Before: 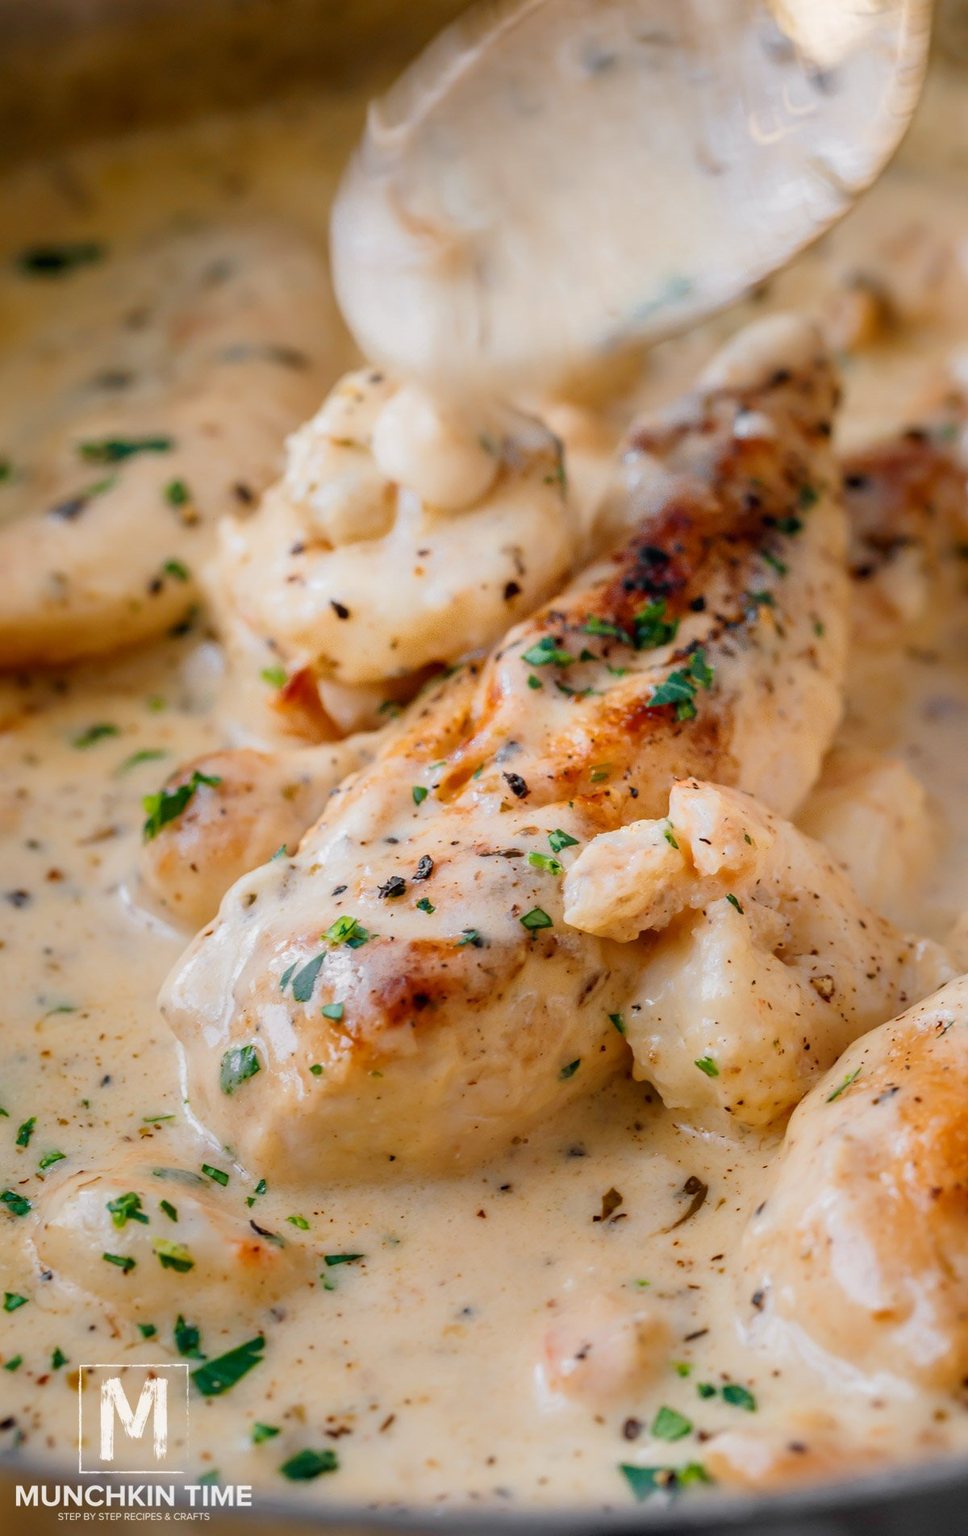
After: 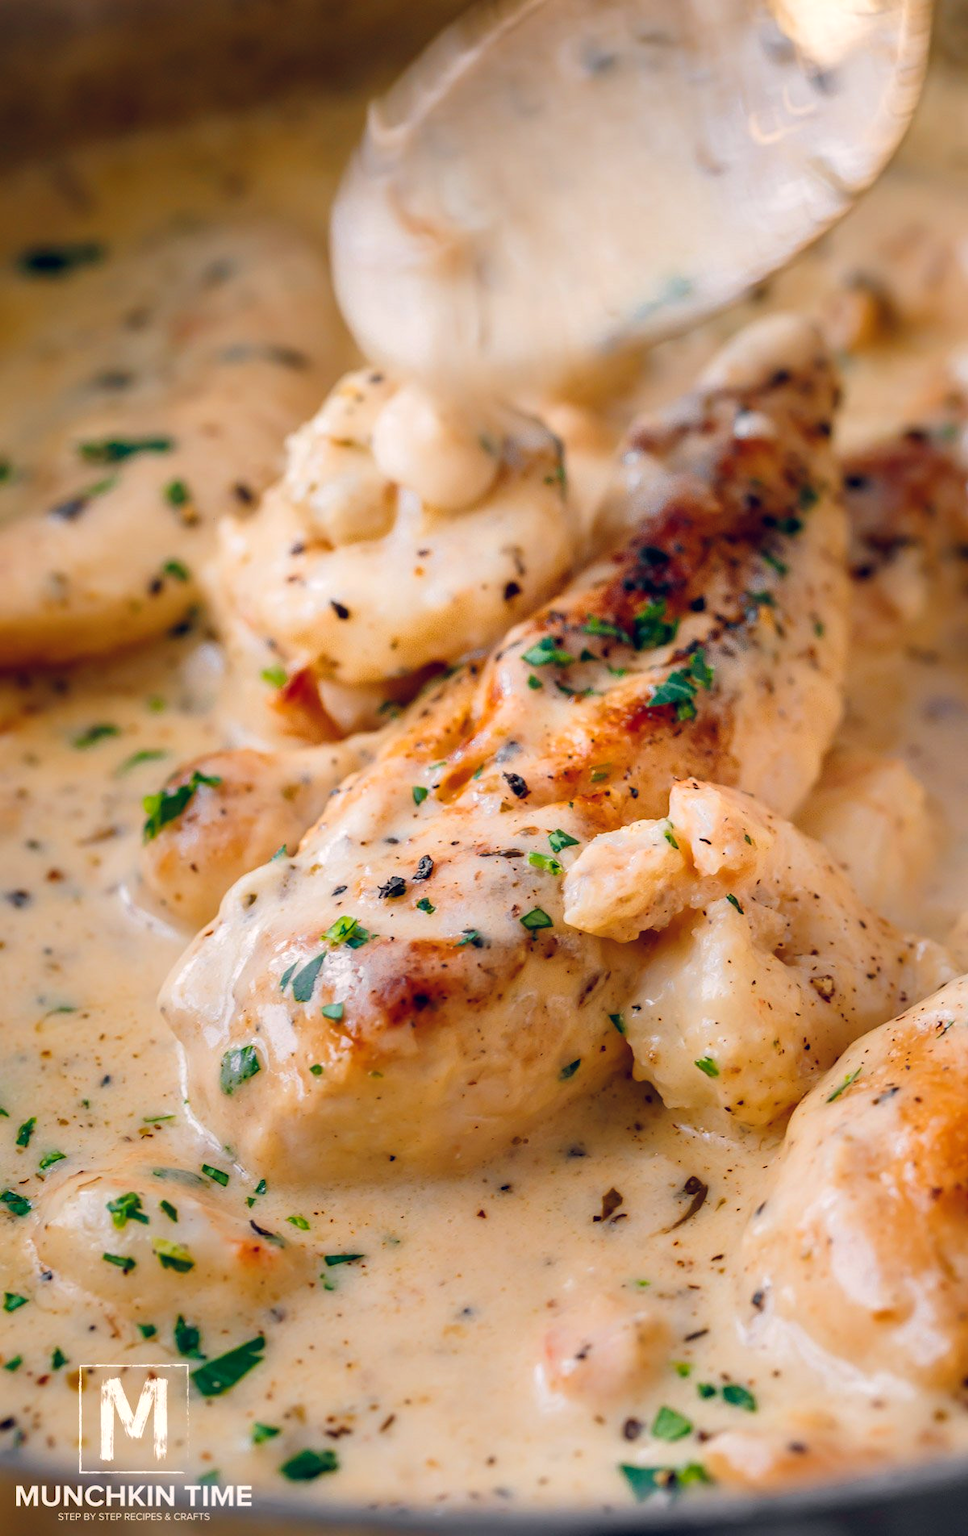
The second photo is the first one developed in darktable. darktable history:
color balance rgb: shadows lift › hue 87.51°, highlights gain › chroma 1.62%, highlights gain › hue 55.1°, global offset › chroma 0.1%, global offset › hue 253.66°, linear chroma grading › global chroma 0.5%
color balance: contrast 8.5%, output saturation 105%
